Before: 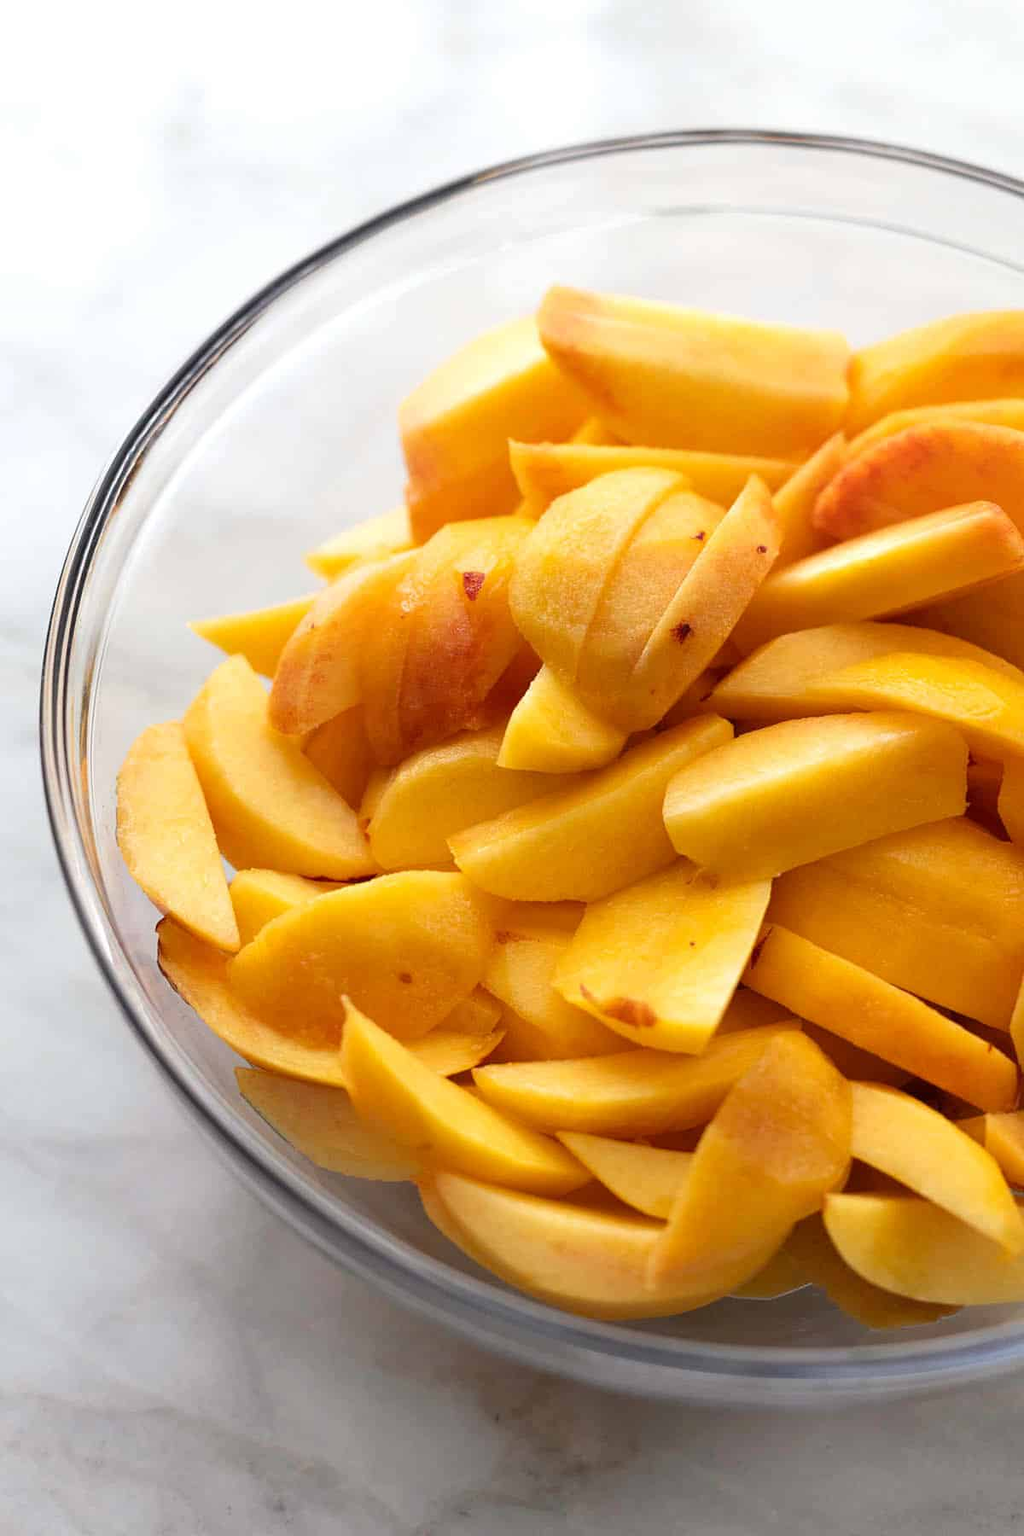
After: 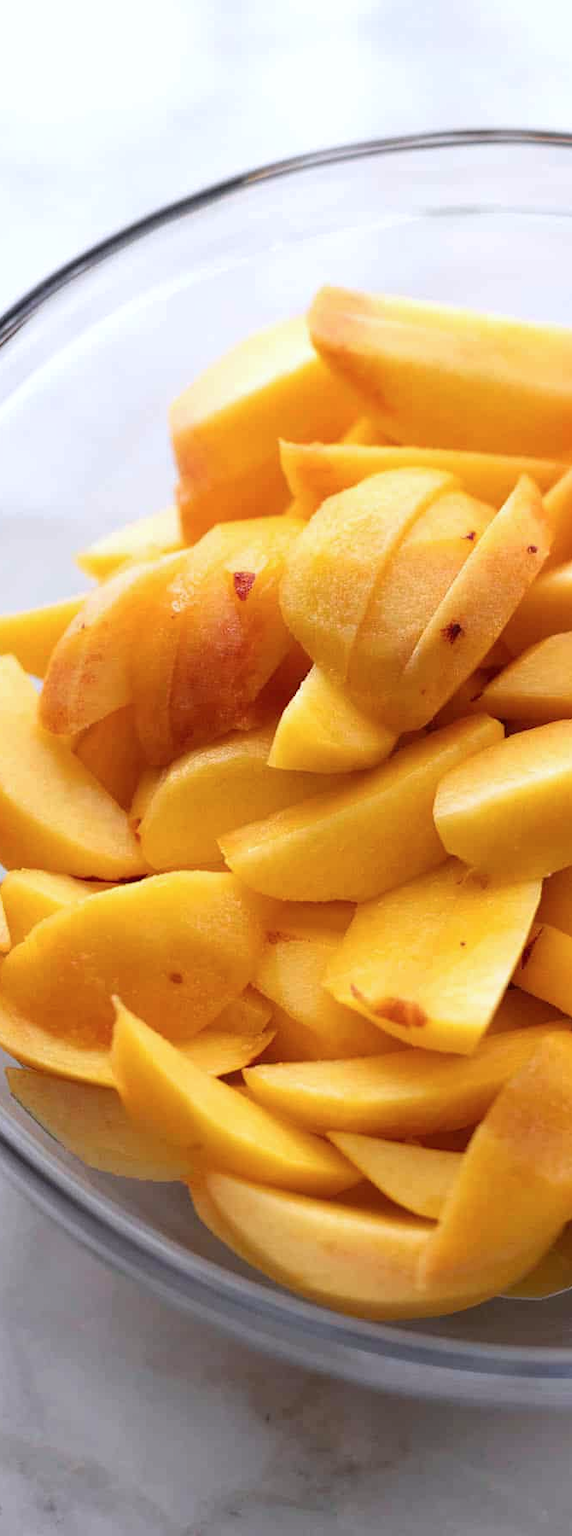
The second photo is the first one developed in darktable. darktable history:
crop and rotate: left 22.455%, right 21.598%
color calibration: illuminant as shot in camera, x 0.358, y 0.373, temperature 4628.91 K
